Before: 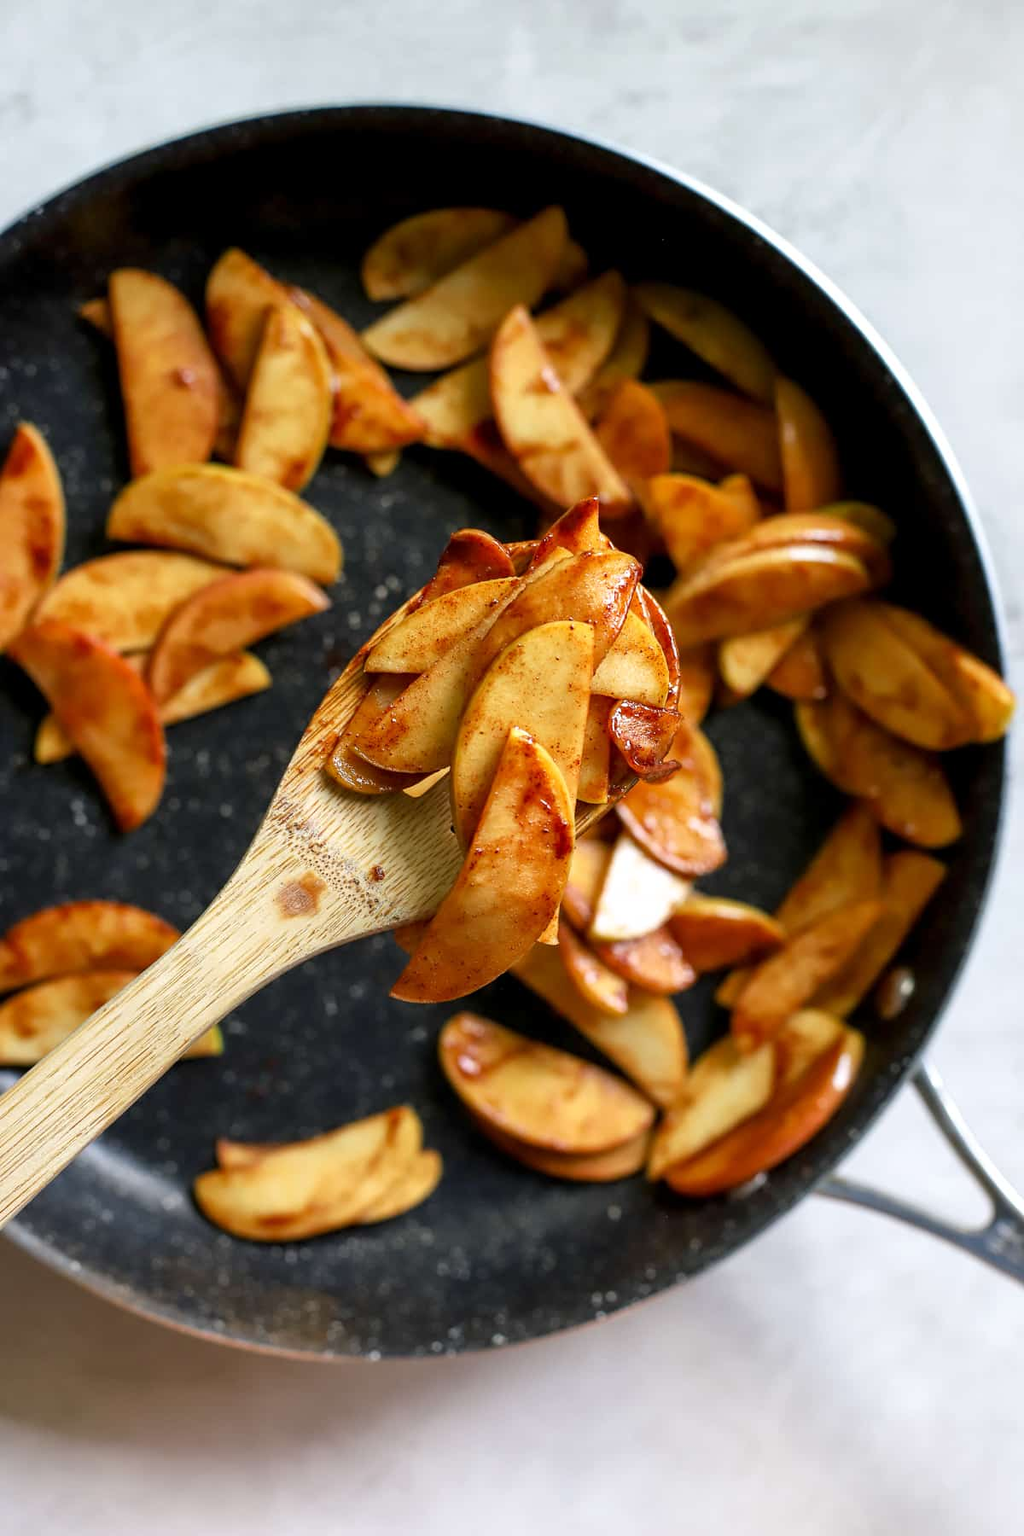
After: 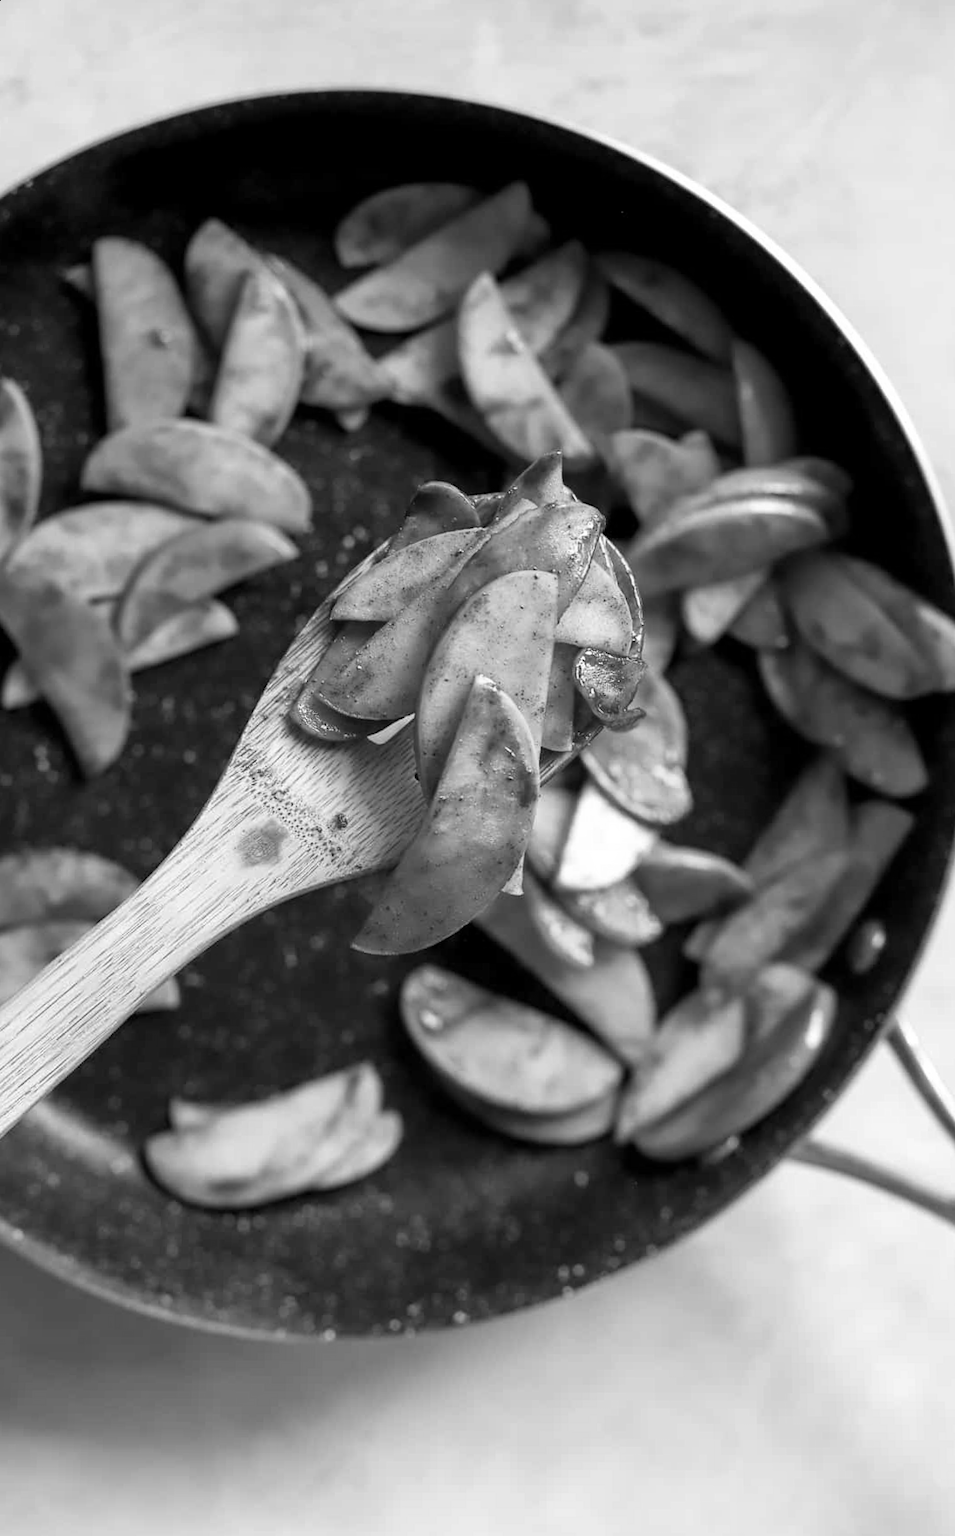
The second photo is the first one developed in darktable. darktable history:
rotate and perspective: rotation 0.215°, lens shift (vertical) -0.139, crop left 0.069, crop right 0.939, crop top 0.002, crop bottom 0.996
monochrome: a 16.01, b -2.65, highlights 0.52
